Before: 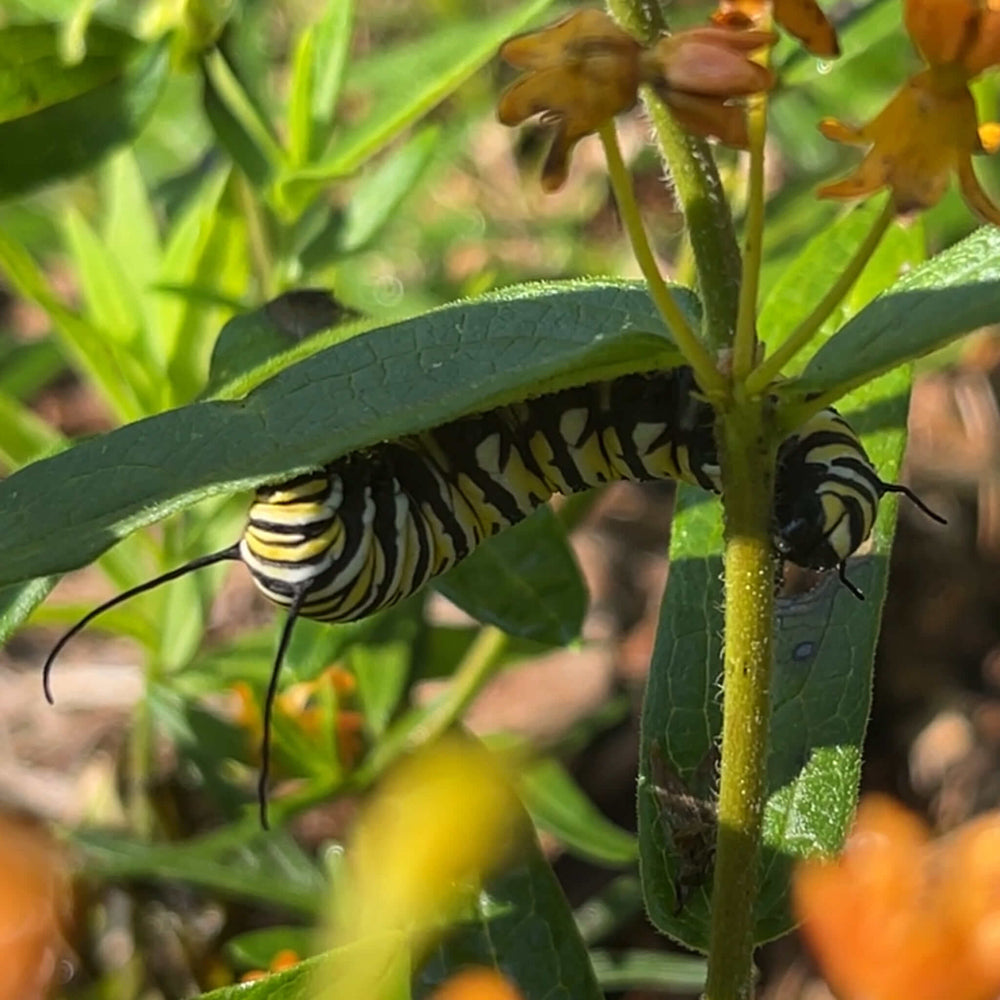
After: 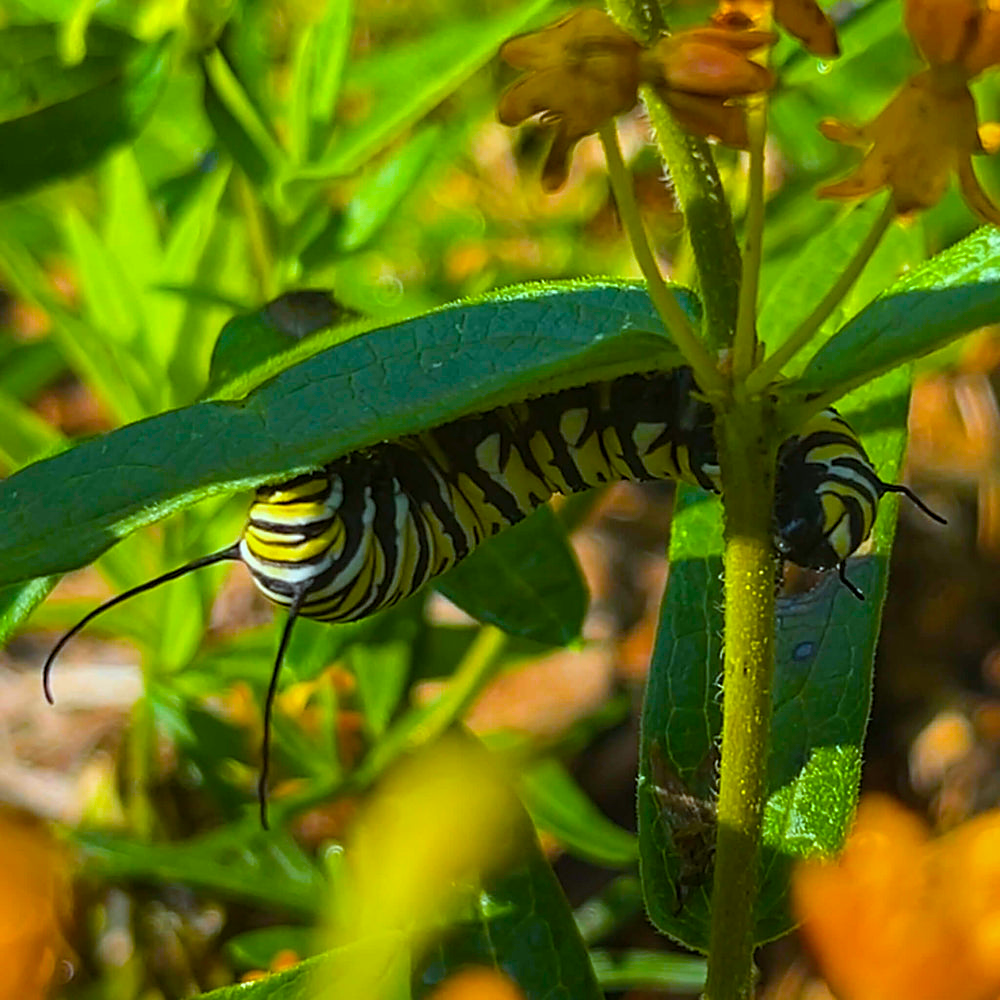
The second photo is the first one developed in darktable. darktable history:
color correction: highlights a* -11.71, highlights b* -15.58
color balance rgb: perceptual saturation grading › global saturation 100%
sharpen: radius 1.864, amount 0.398, threshold 1.271
